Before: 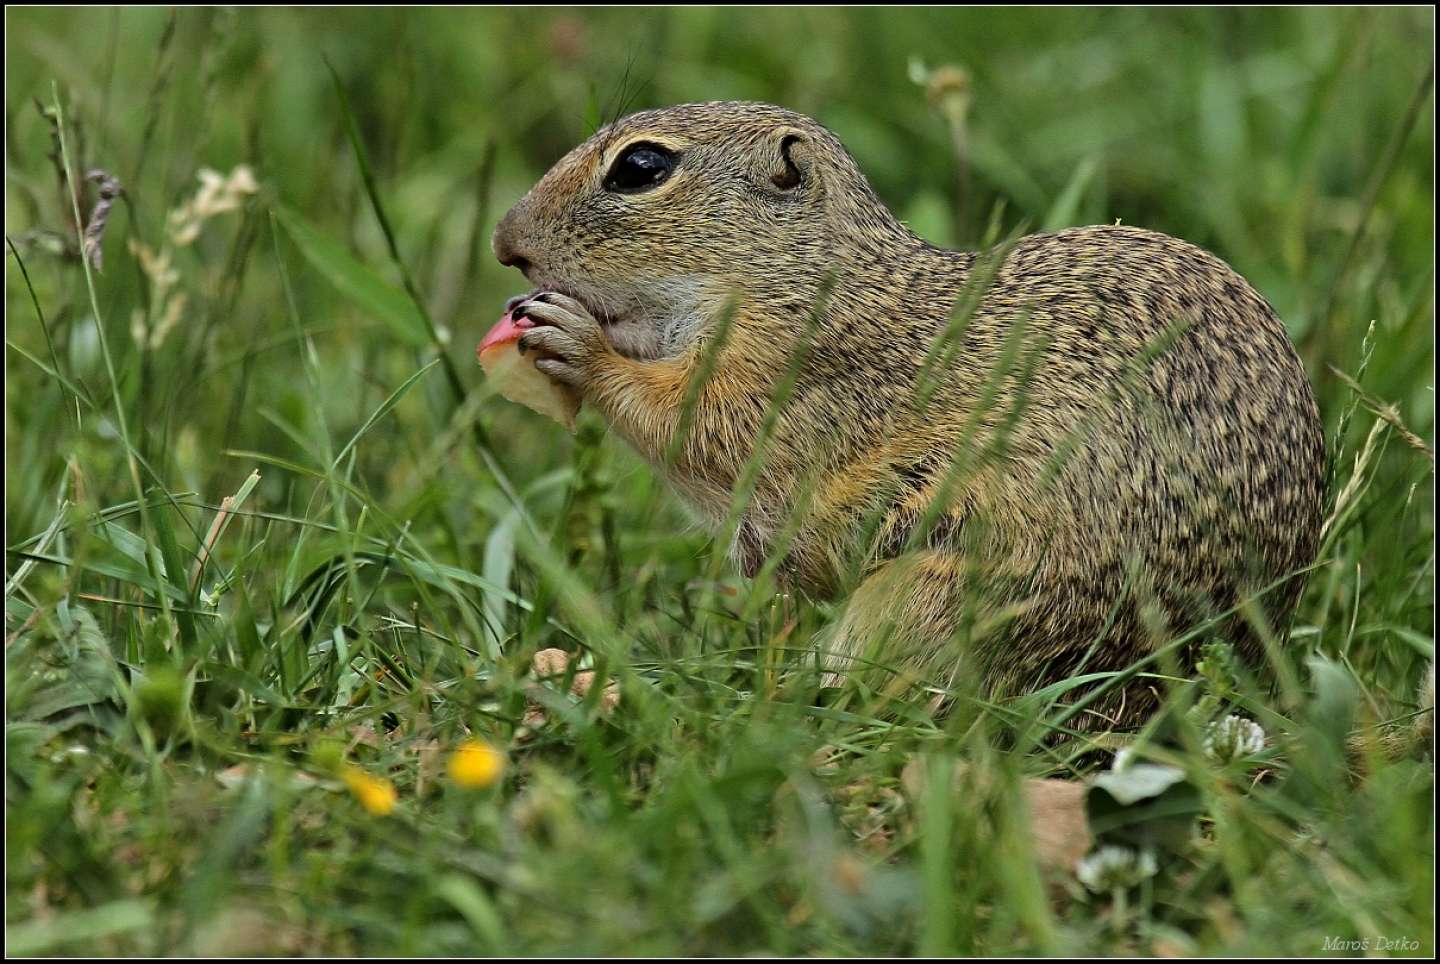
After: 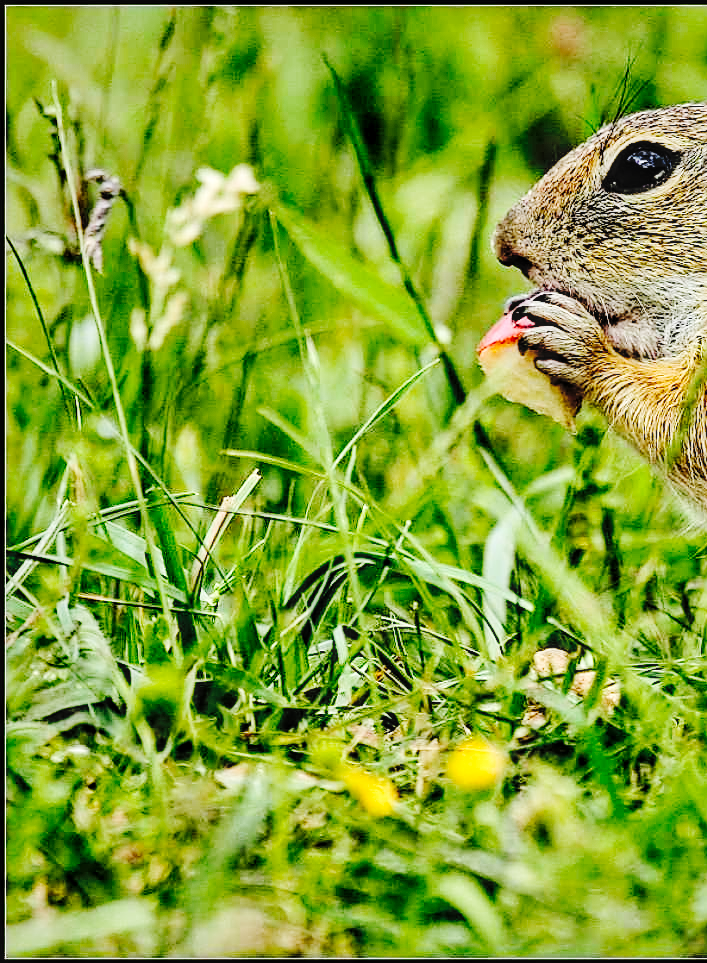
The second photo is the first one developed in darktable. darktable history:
crop and rotate: left 0.063%, top 0%, right 50.838%
local contrast: detail 130%
sharpen: on, module defaults
base curve: curves: ch0 [(0, 0) (0.036, 0.01) (0.123, 0.254) (0.258, 0.504) (0.507, 0.748) (1, 1)], preserve colors none
contrast brightness saturation: contrast 0.142, brightness 0.208
exposure: compensate highlight preservation false
